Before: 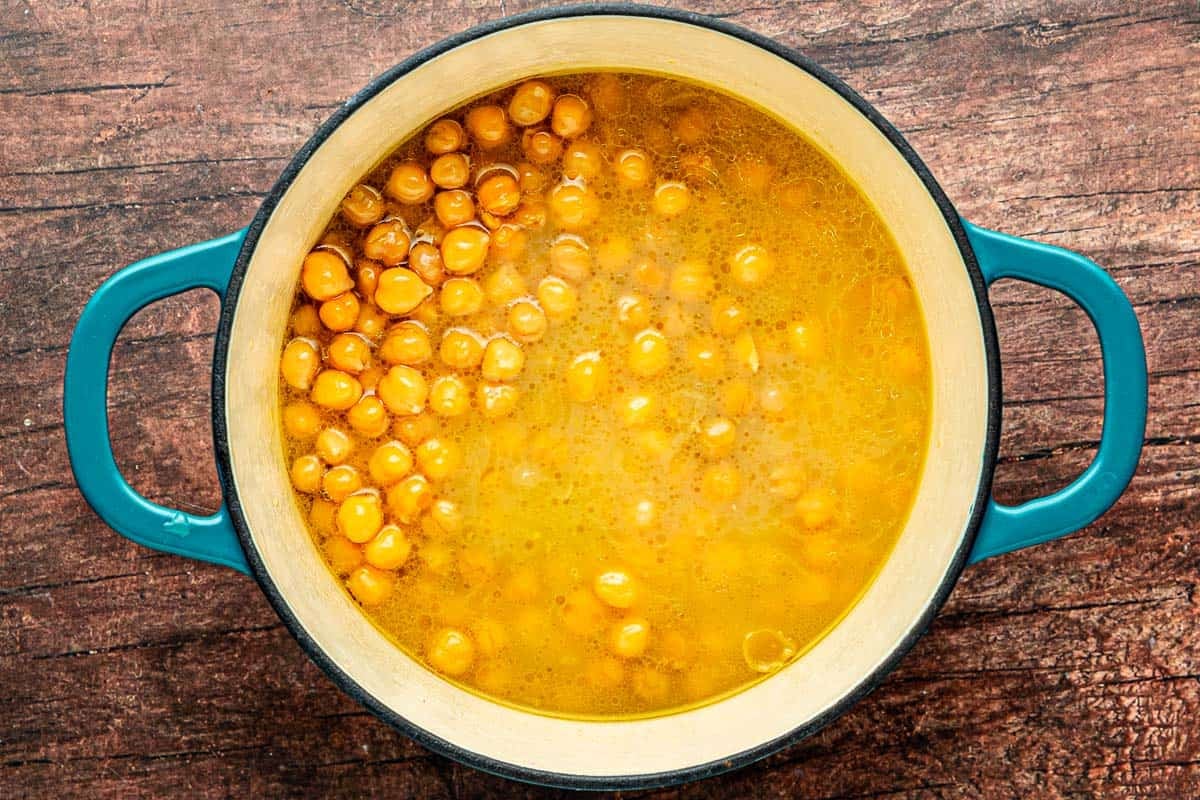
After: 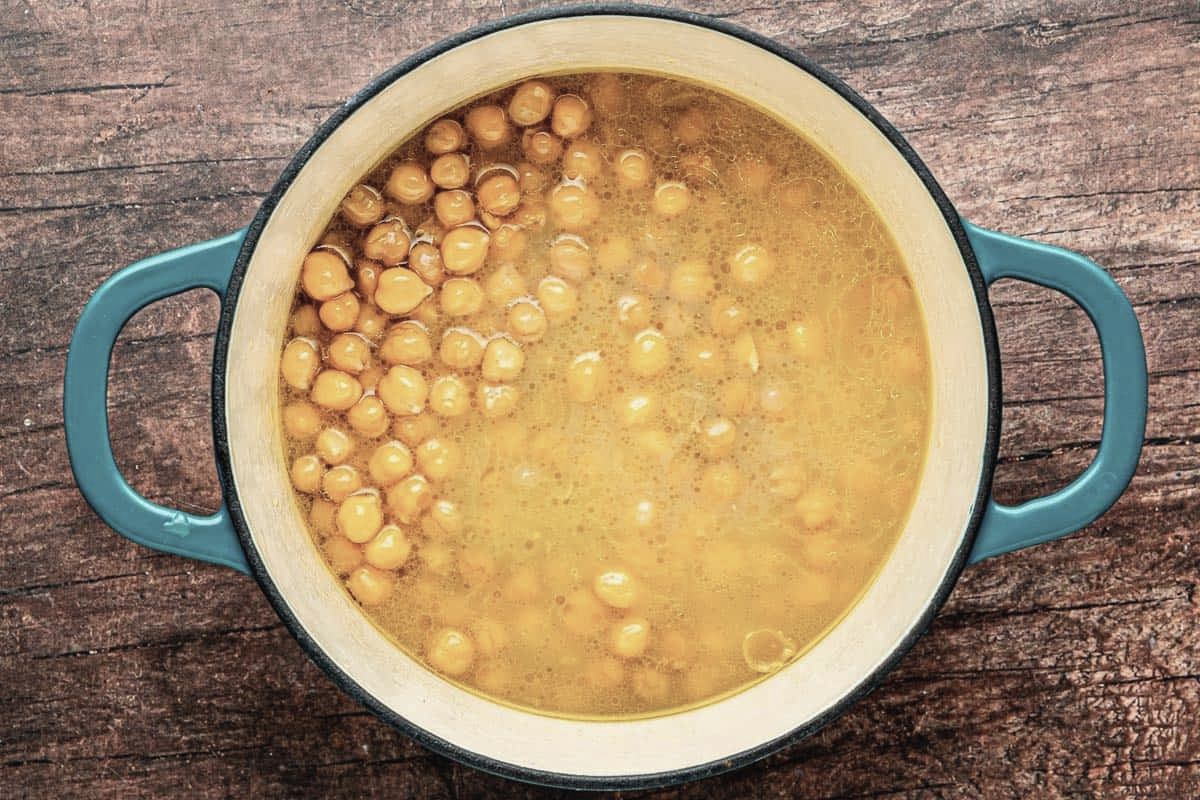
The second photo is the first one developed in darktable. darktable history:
contrast brightness saturation: contrast -0.044, saturation -0.417
